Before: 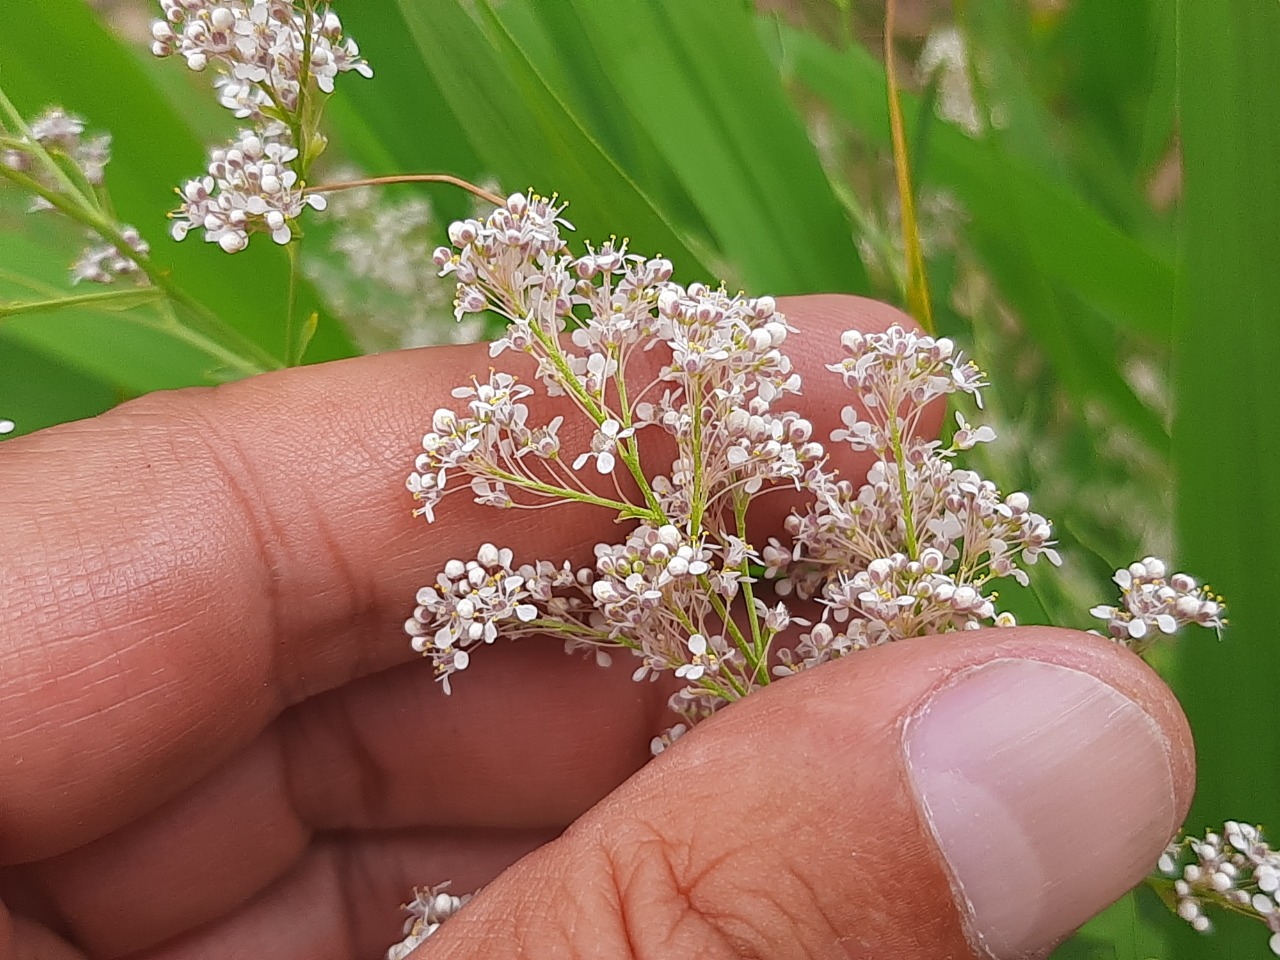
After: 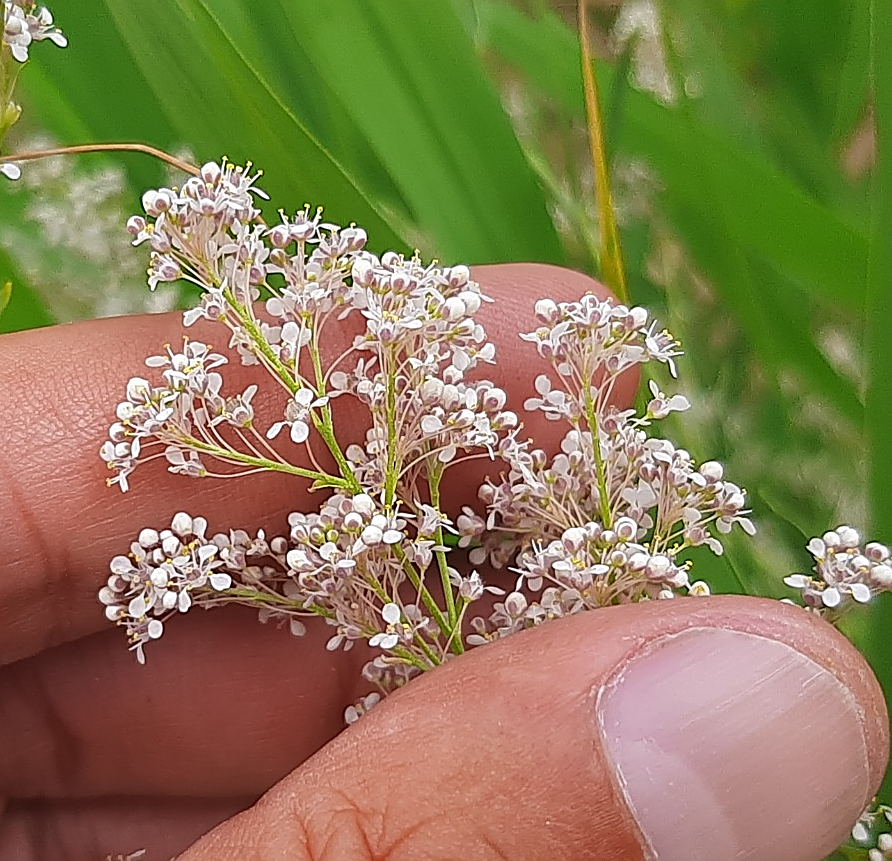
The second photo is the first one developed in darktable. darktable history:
crop and rotate: left 23.94%, top 3.281%, right 6.353%, bottom 7.002%
sharpen: on, module defaults
